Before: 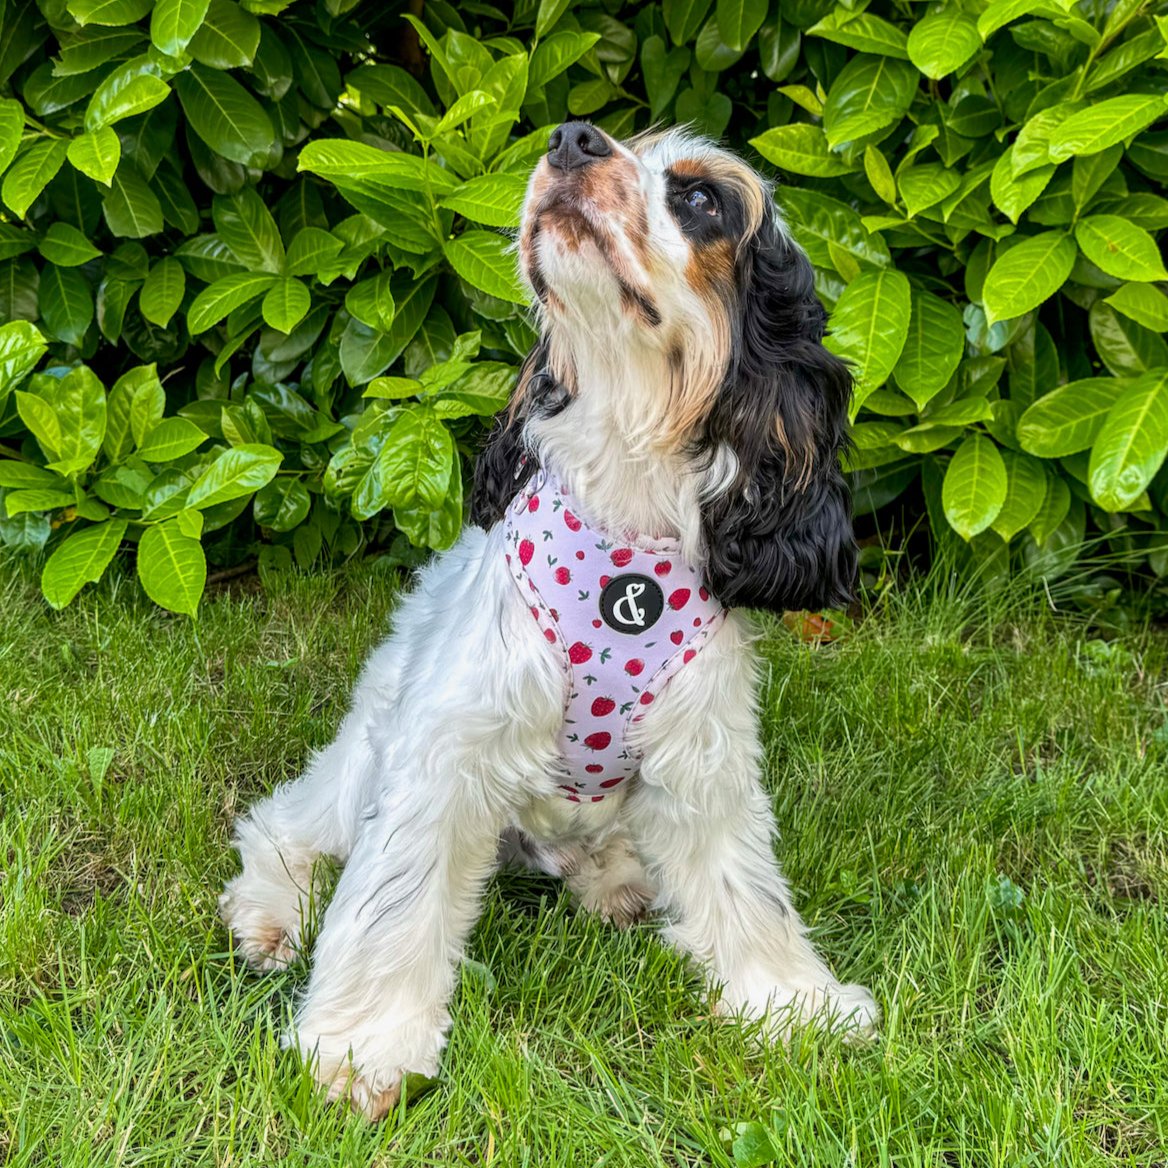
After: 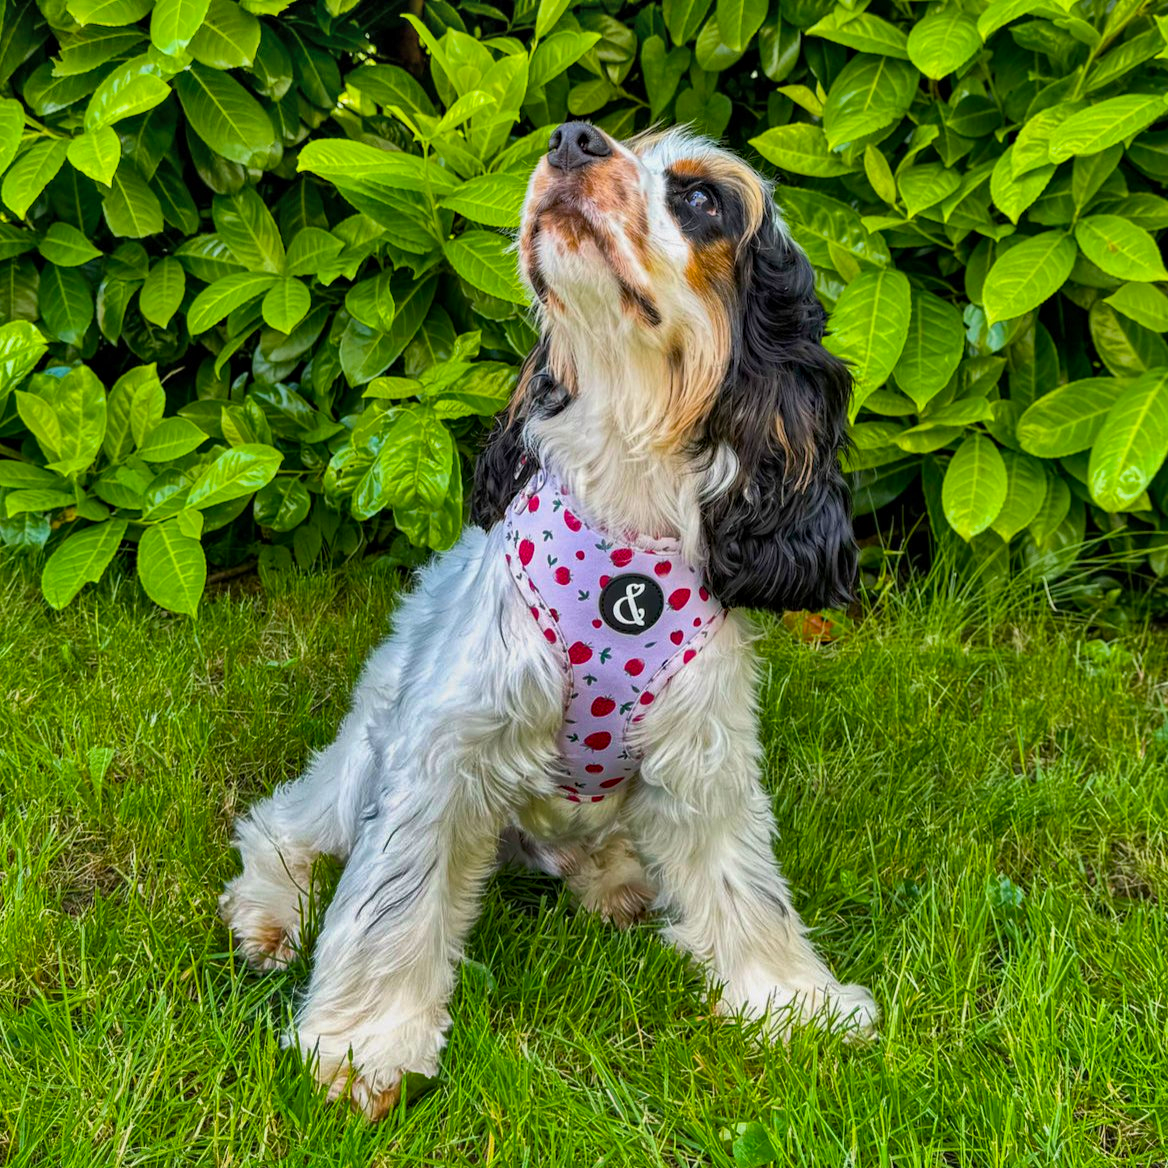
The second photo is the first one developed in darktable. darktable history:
shadows and highlights: radius 123.98, shadows 100, white point adjustment -3, highlights -100, highlights color adjustment 89.84%, soften with gaussian
color balance rgb: perceptual saturation grading › global saturation 20%, global vibrance 20%
haze removal: compatibility mode true, adaptive false
